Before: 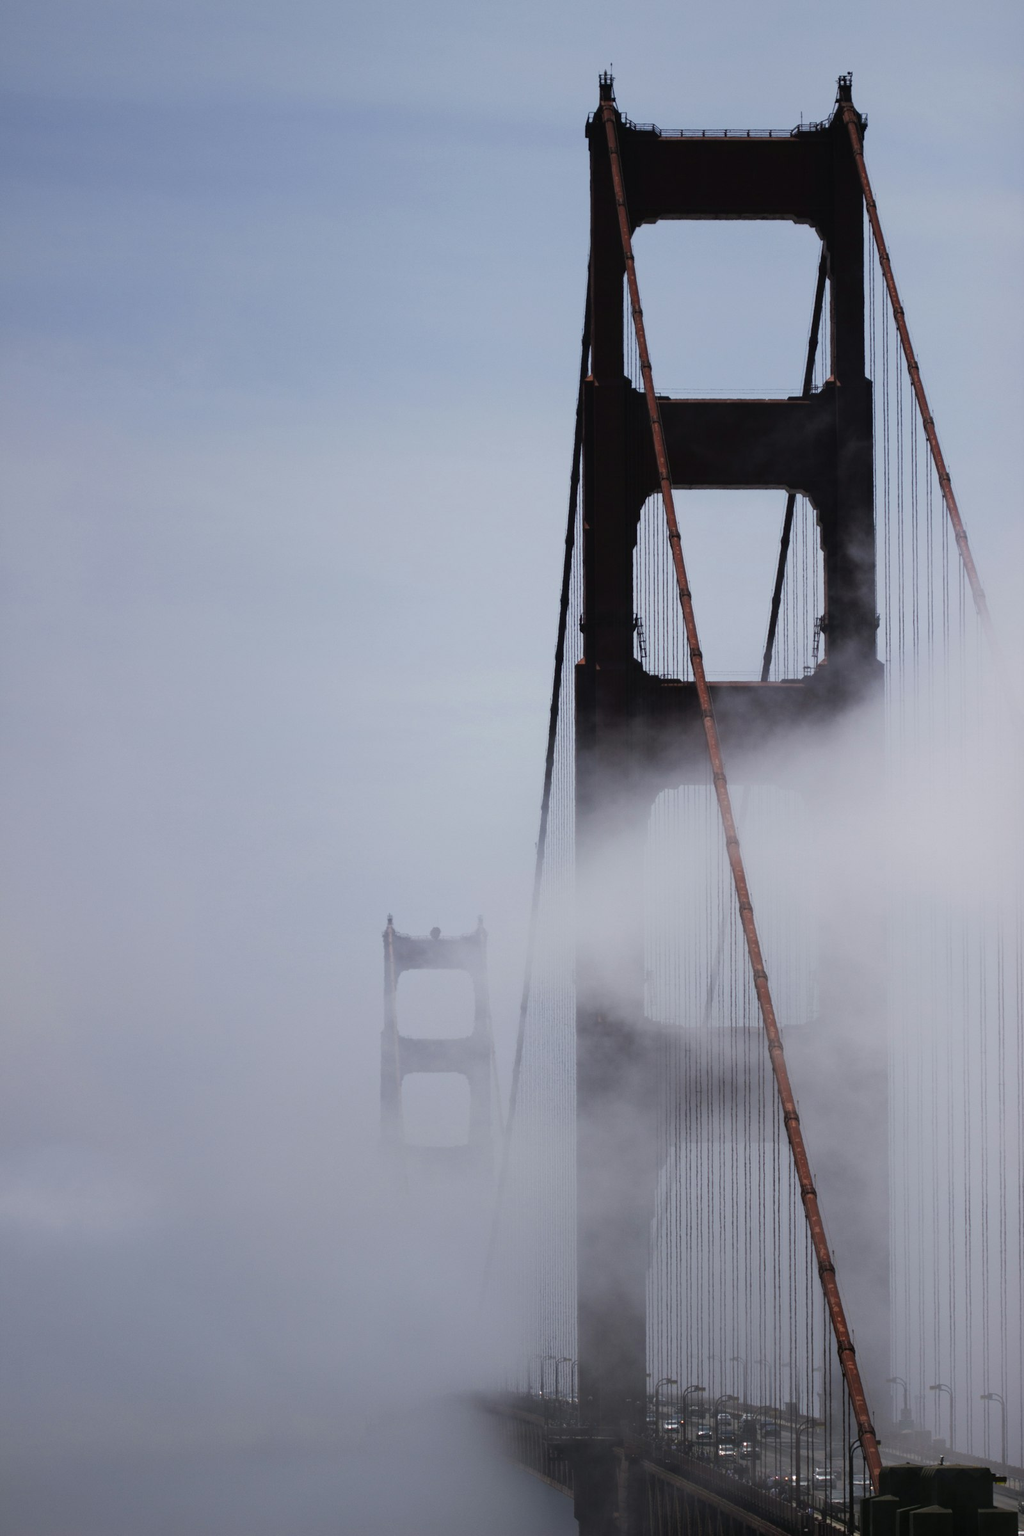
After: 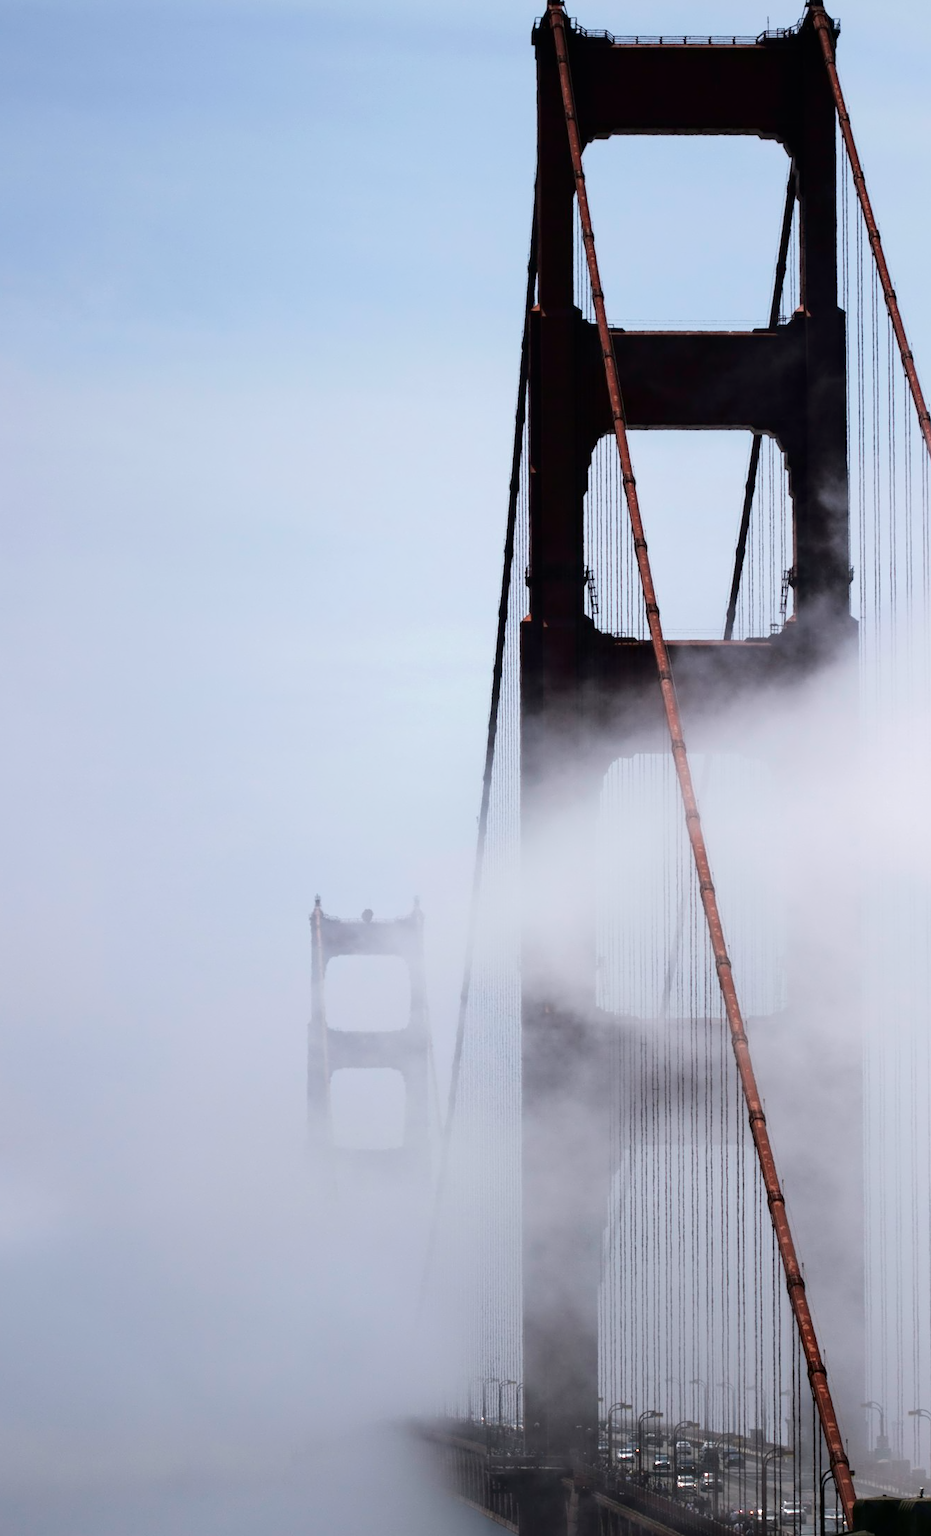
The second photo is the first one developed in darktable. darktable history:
contrast equalizer: octaves 7, y [[0.5, 0.542, 0.583, 0.625, 0.667, 0.708], [0.5 ×6], [0.5 ×6], [0, 0.033, 0.067, 0.1, 0.133, 0.167], [0, 0.05, 0.1, 0.15, 0.2, 0.25]], mix 0.144
crop: left 9.773%, top 6.32%, right 7.086%, bottom 2.289%
tone curve: curves: ch0 [(0, 0) (0.003, 0.005) (0.011, 0.006) (0.025, 0.013) (0.044, 0.027) (0.069, 0.042) (0.1, 0.06) (0.136, 0.085) (0.177, 0.118) (0.224, 0.171) (0.277, 0.239) (0.335, 0.314) (0.399, 0.394) (0.468, 0.473) (0.543, 0.552) (0.623, 0.64) (0.709, 0.718) (0.801, 0.801) (0.898, 0.882) (1, 1)], color space Lab, independent channels, preserve colors none
exposure: exposure 0.6 EV, compensate exposure bias true, compensate highlight preservation false
